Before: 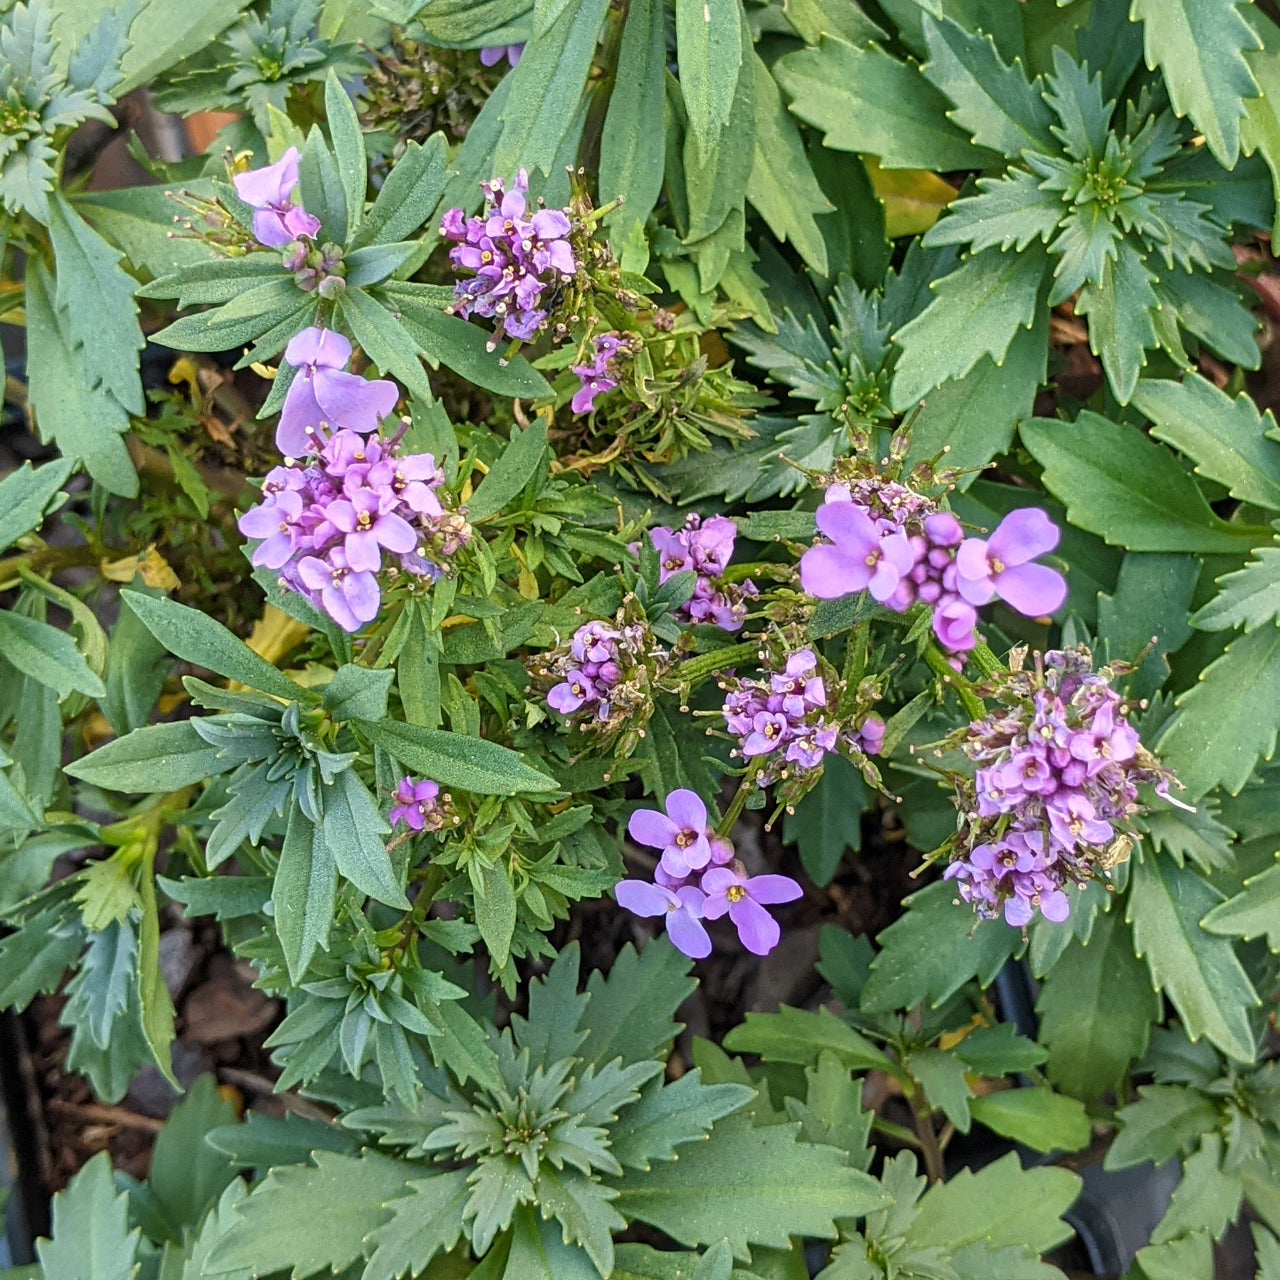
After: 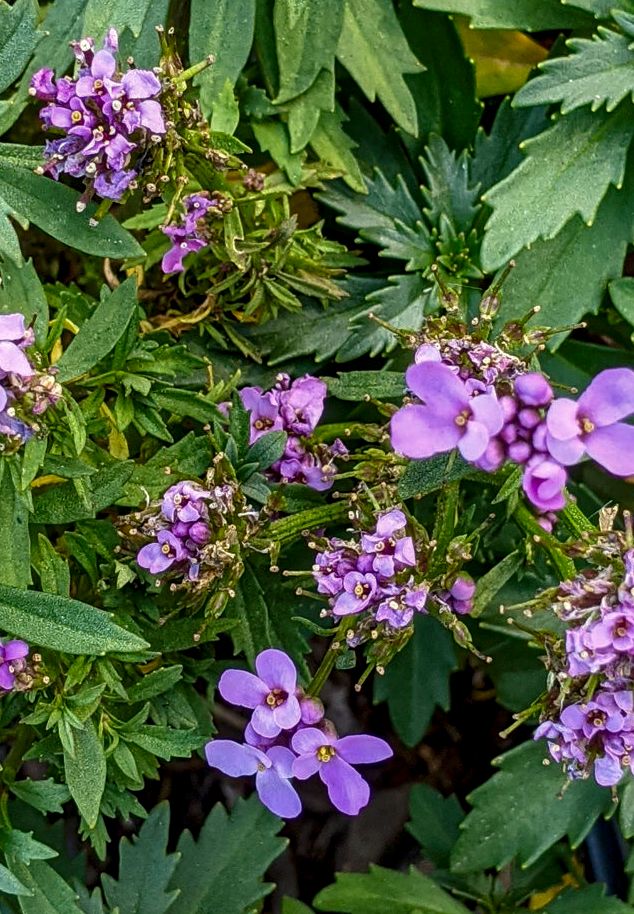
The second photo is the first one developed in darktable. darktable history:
crop: left 32.075%, top 10.976%, right 18.355%, bottom 17.596%
local contrast: on, module defaults
contrast brightness saturation: brightness -0.2, saturation 0.08
